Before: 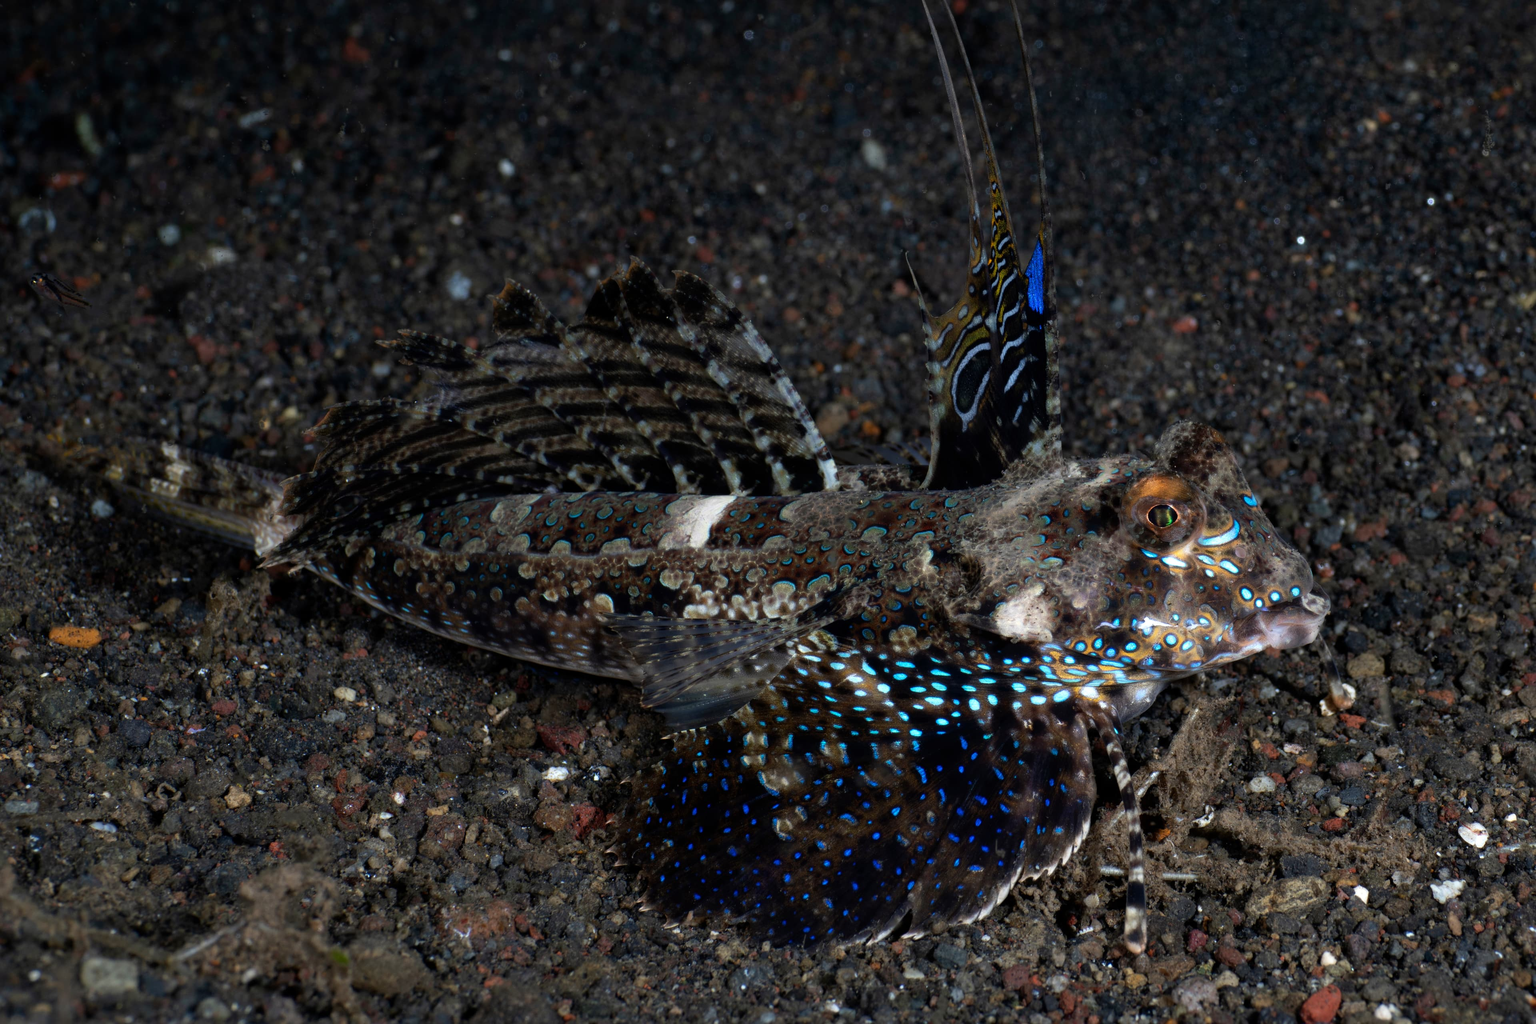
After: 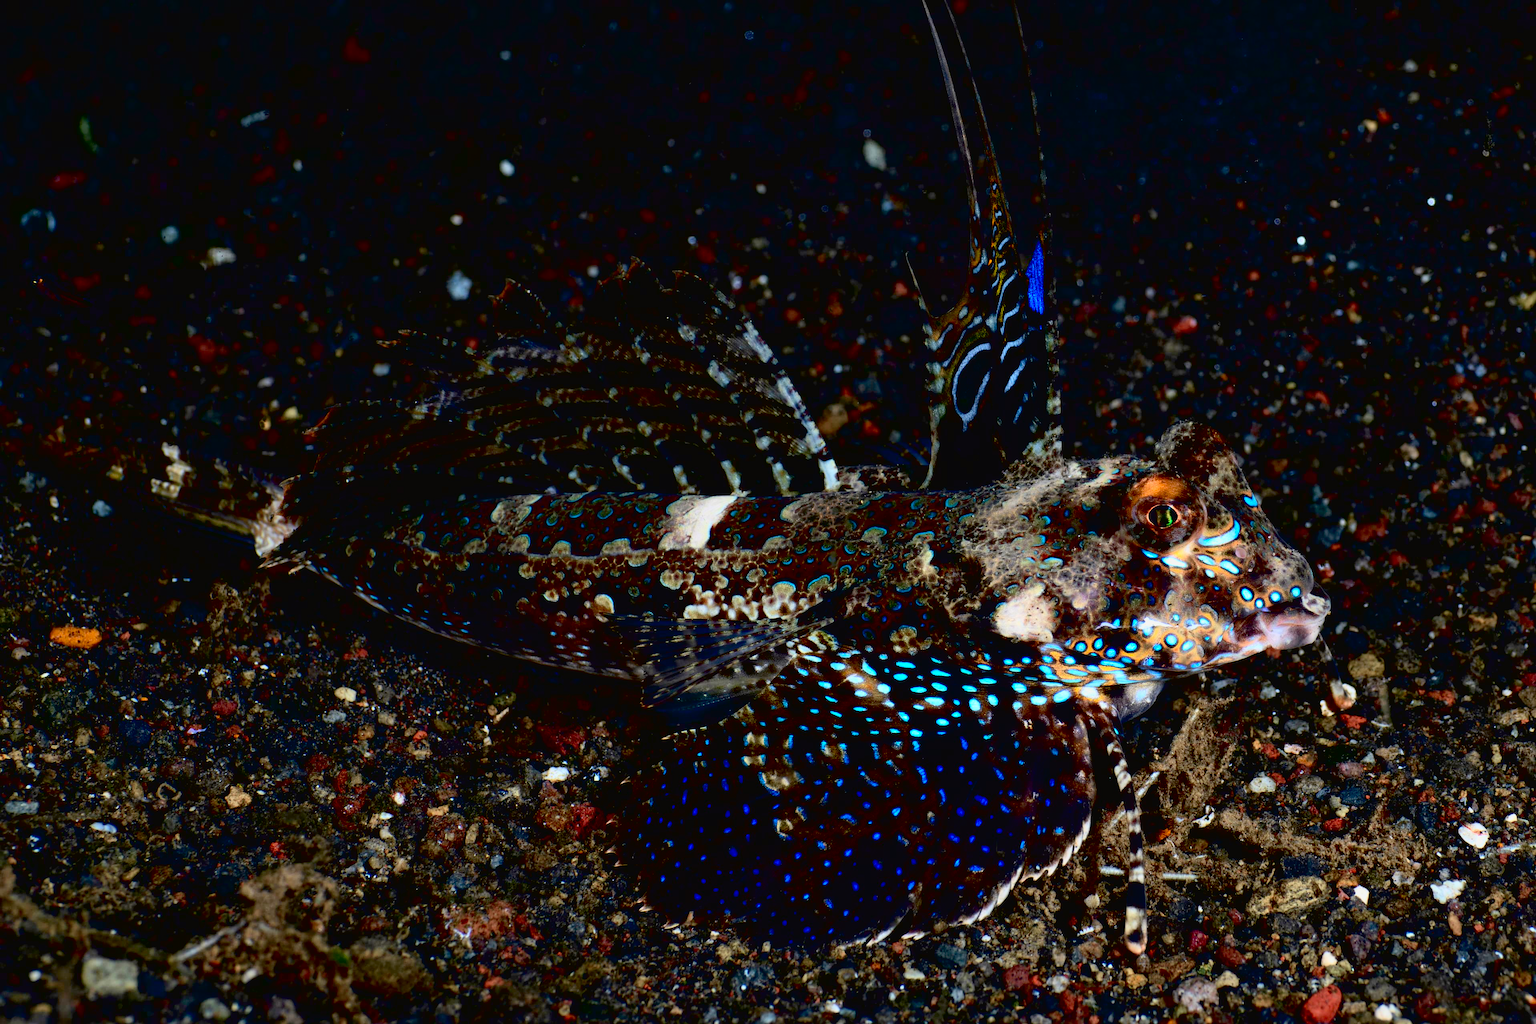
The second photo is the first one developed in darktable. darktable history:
exposure: black level correction 0.029, exposure -0.073 EV, compensate highlight preservation false
contrast brightness saturation: contrast 0.2, brightness 0.16, saturation 0.22
tone curve: curves: ch0 [(0, 0.021) (0.049, 0.044) (0.152, 0.14) (0.328, 0.357) (0.473, 0.529) (0.641, 0.705) (0.868, 0.887) (1, 0.969)]; ch1 [(0, 0) (0.322, 0.328) (0.43, 0.425) (0.474, 0.466) (0.502, 0.503) (0.522, 0.526) (0.564, 0.591) (0.602, 0.632) (0.677, 0.701) (0.859, 0.885) (1, 1)]; ch2 [(0, 0) (0.33, 0.301) (0.447, 0.44) (0.502, 0.505) (0.535, 0.554) (0.565, 0.598) (0.618, 0.629) (1, 1)], color space Lab, independent channels, preserve colors none
